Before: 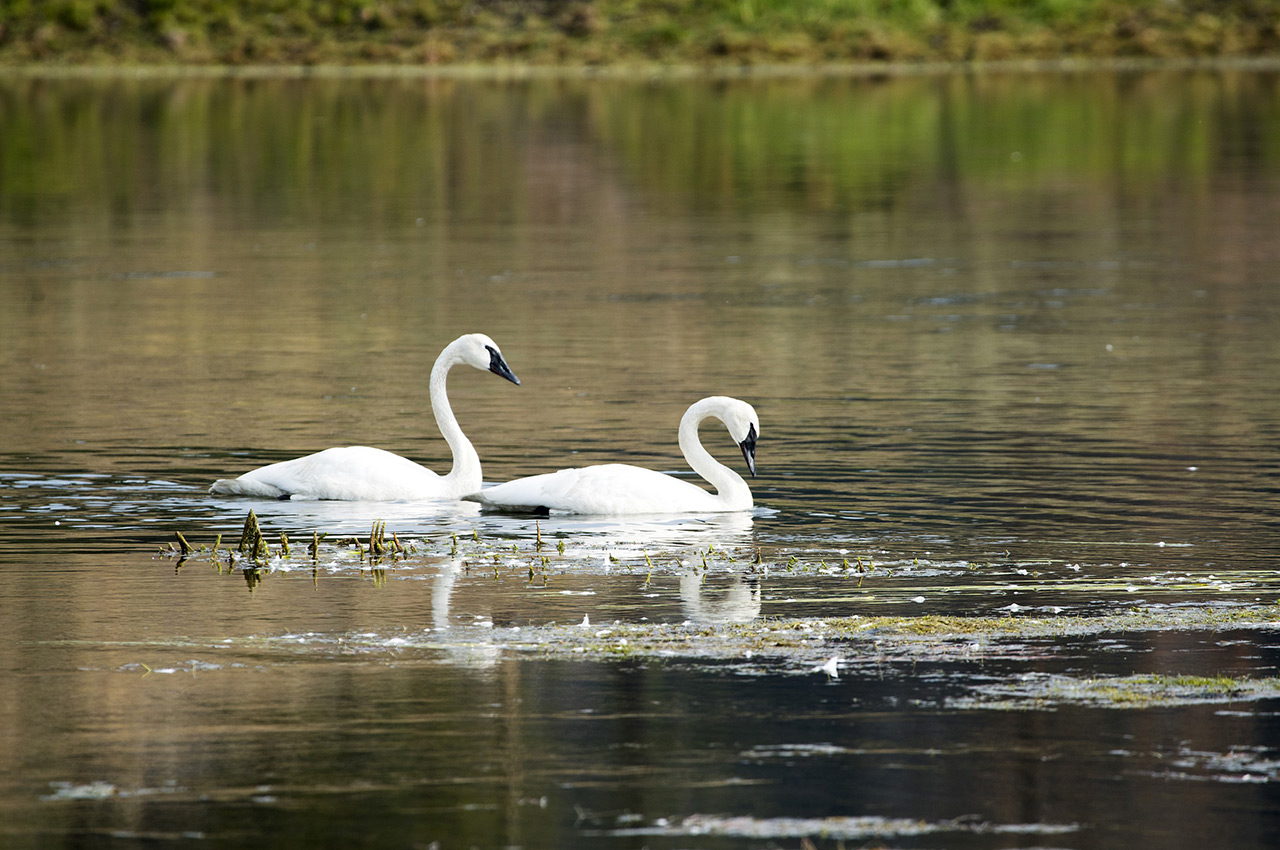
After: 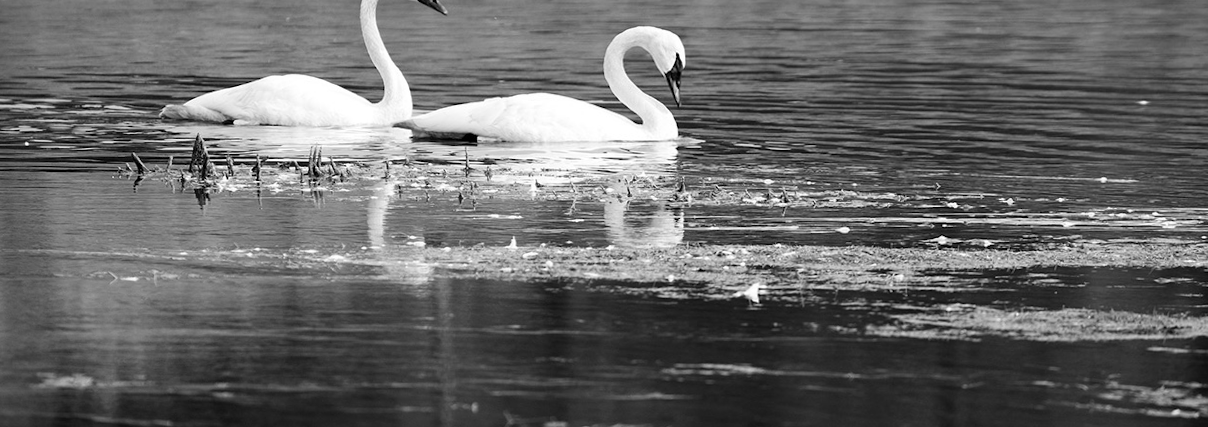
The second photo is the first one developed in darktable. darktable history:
crop and rotate: top 46.237%
rotate and perspective: rotation 0.062°, lens shift (vertical) 0.115, lens shift (horizontal) -0.133, crop left 0.047, crop right 0.94, crop top 0.061, crop bottom 0.94
monochrome: on, module defaults
